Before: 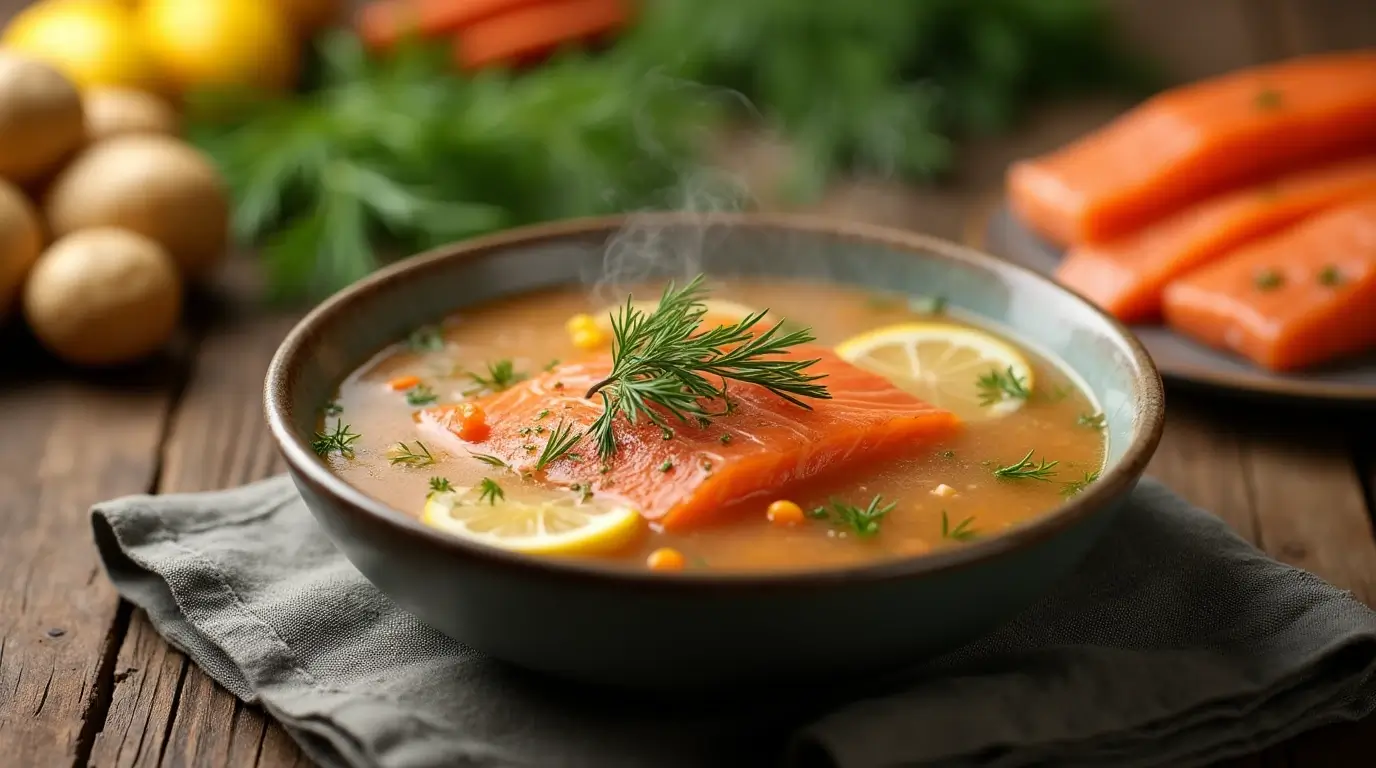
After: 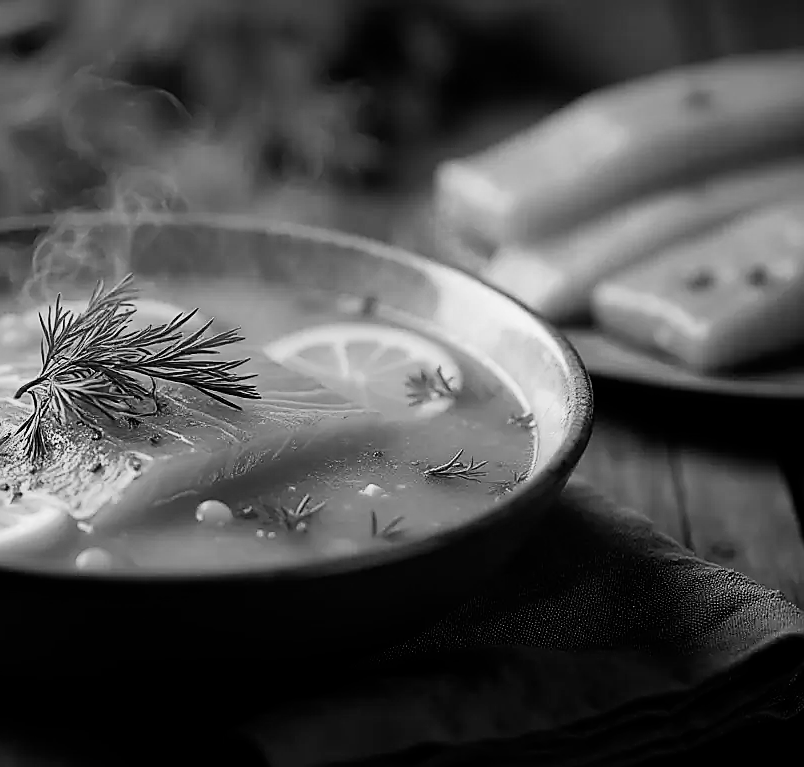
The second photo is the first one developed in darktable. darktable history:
sharpen: radius 1.408, amount 1.263, threshold 0.743
filmic rgb: black relative exposure -16 EV, white relative exposure 5.29 EV, threshold 5.98 EV, hardness 5.91, contrast 1.254, preserve chrominance no, color science v3 (2019), use custom middle-gray values true, enable highlight reconstruction true
crop: left 41.545%
color calibration: illuminant custom, x 0.367, y 0.392, temperature 4432.48 K
color zones: curves: ch0 [(0, 0.613) (0.01, 0.613) (0.245, 0.448) (0.498, 0.529) (0.642, 0.665) (0.879, 0.777) (0.99, 0.613)]; ch1 [(0, 0) (0.143, 0) (0.286, 0) (0.429, 0) (0.571, 0) (0.714, 0) (0.857, 0)]
